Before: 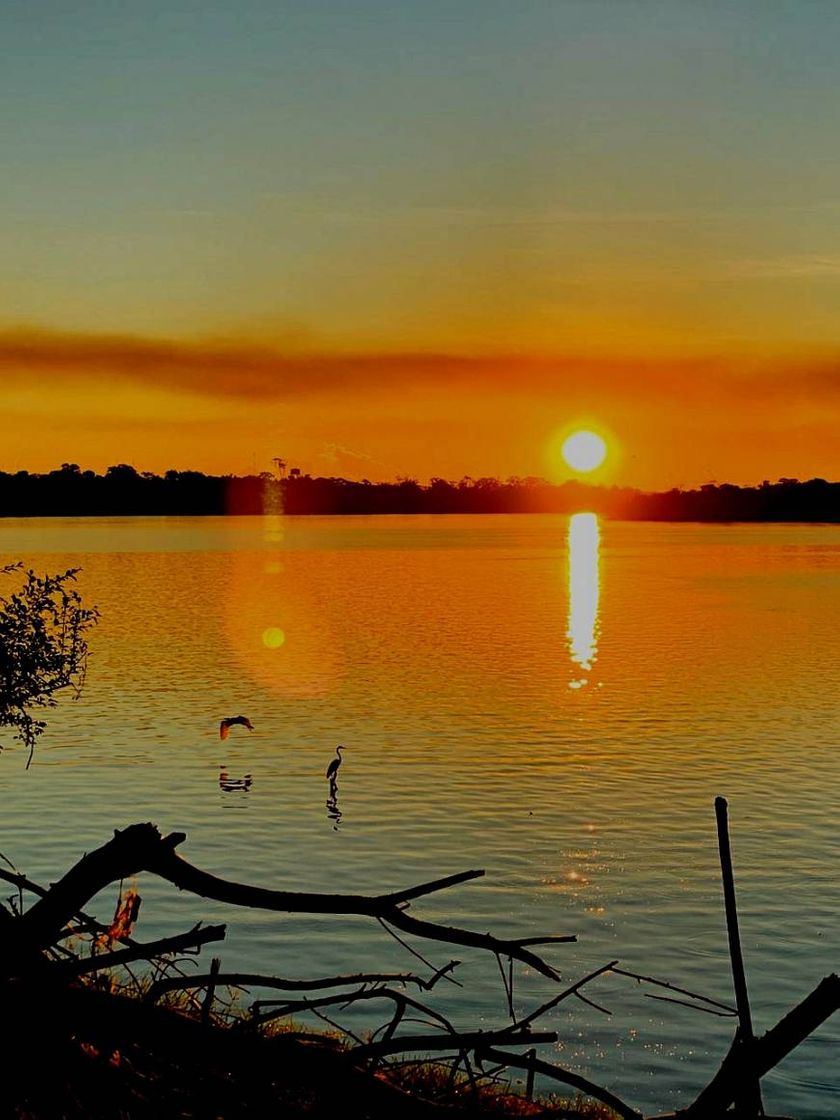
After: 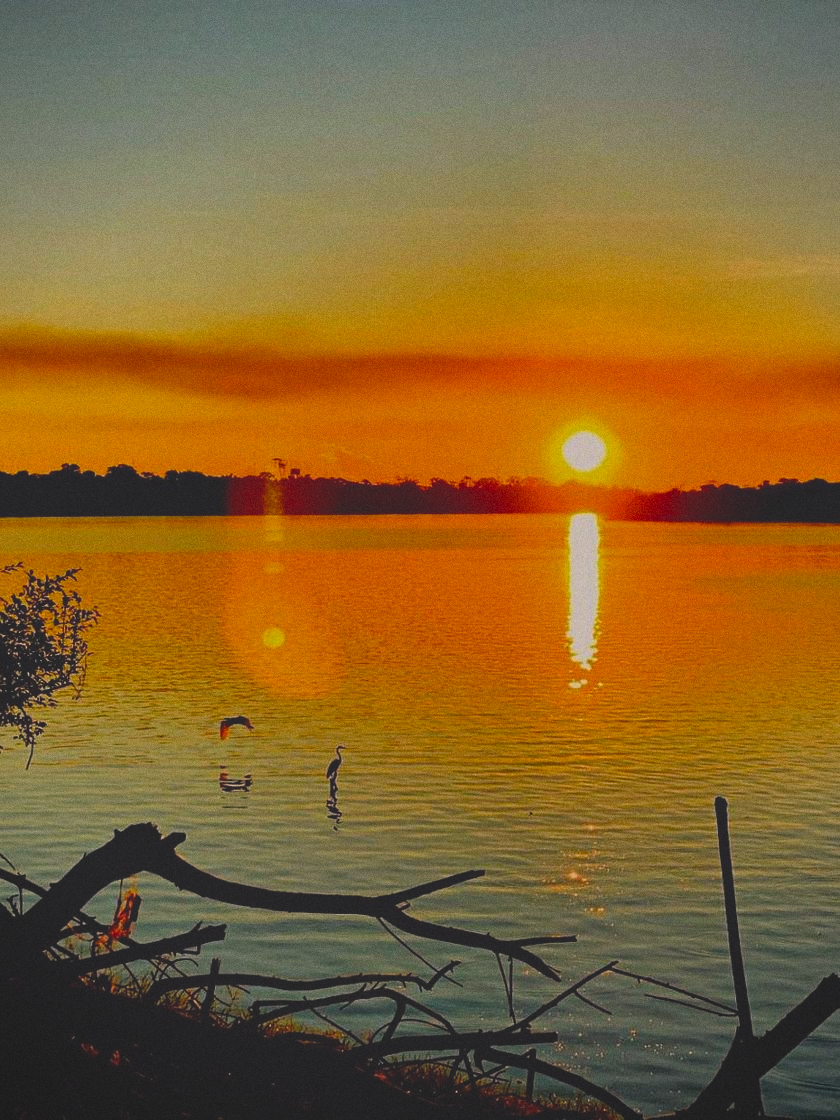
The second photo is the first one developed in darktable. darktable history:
color balance rgb: shadows lift › chroma 2%, shadows lift › hue 247.2°, power › chroma 0.3%, power › hue 25.2°, highlights gain › chroma 3%, highlights gain › hue 60°, global offset › luminance 2%, perceptual saturation grading › global saturation 20%, perceptual saturation grading › highlights -20%, perceptual saturation grading › shadows 30%
grain: coarseness 0.09 ISO
vignetting: fall-off radius 63.6%
